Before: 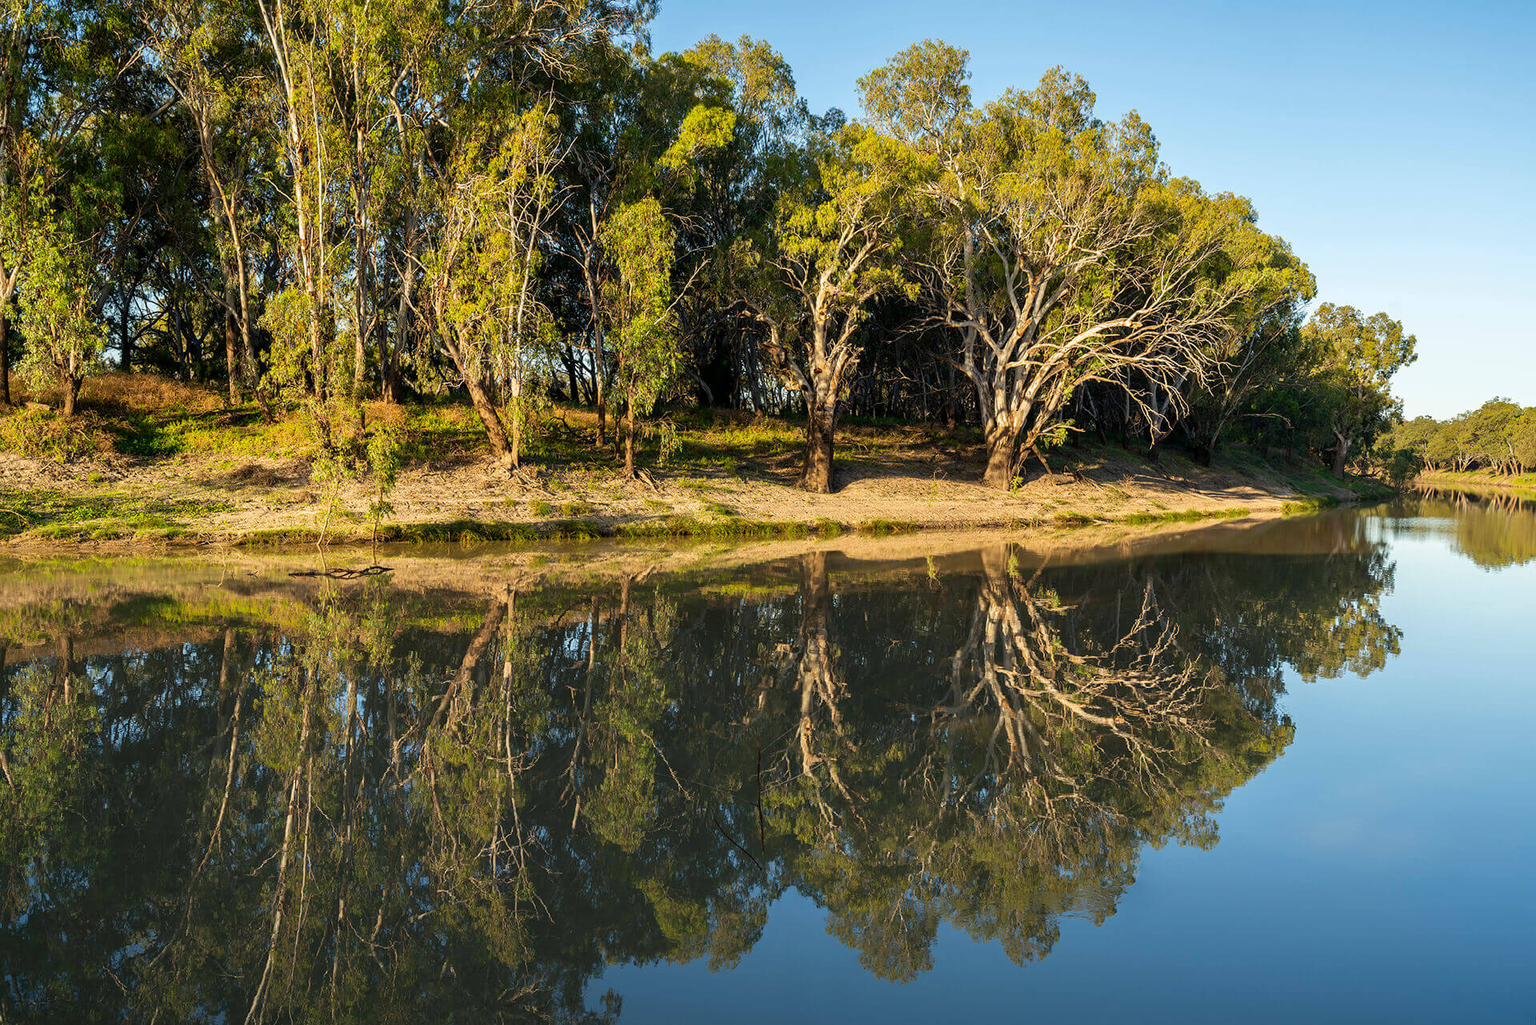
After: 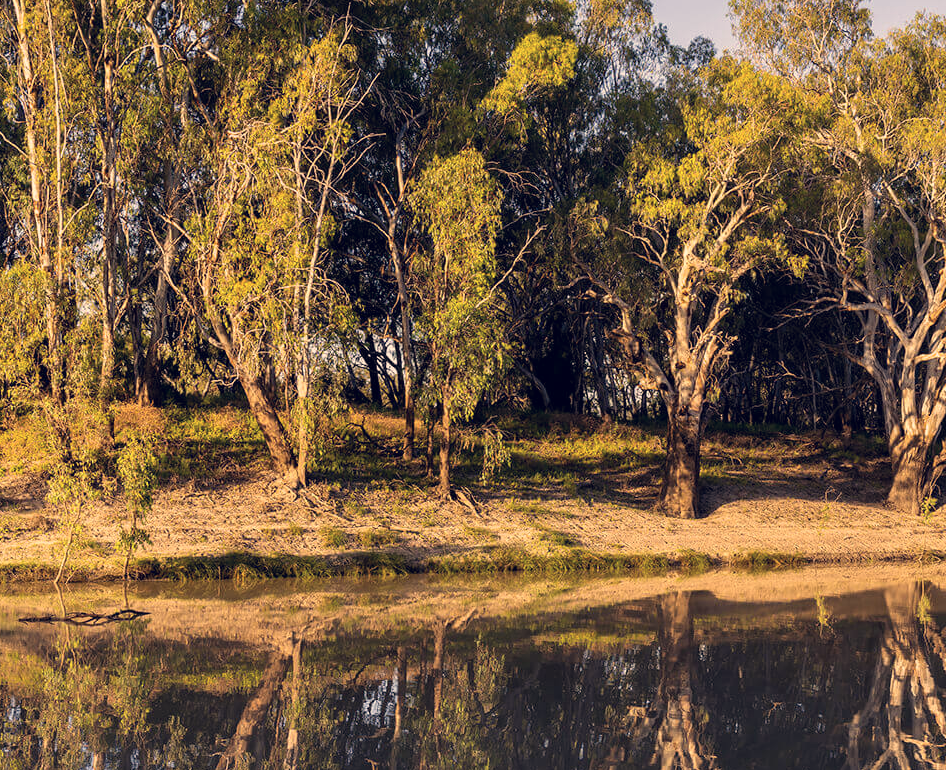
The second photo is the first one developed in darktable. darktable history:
color correction: highlights a* 19.59, highlights b* 27.49, shadows a* 3.46, shadows b* -17.28, saturation 0.73
crop: left 17.835%, top 7.675%, right 32.881%, bottom 32.213%
